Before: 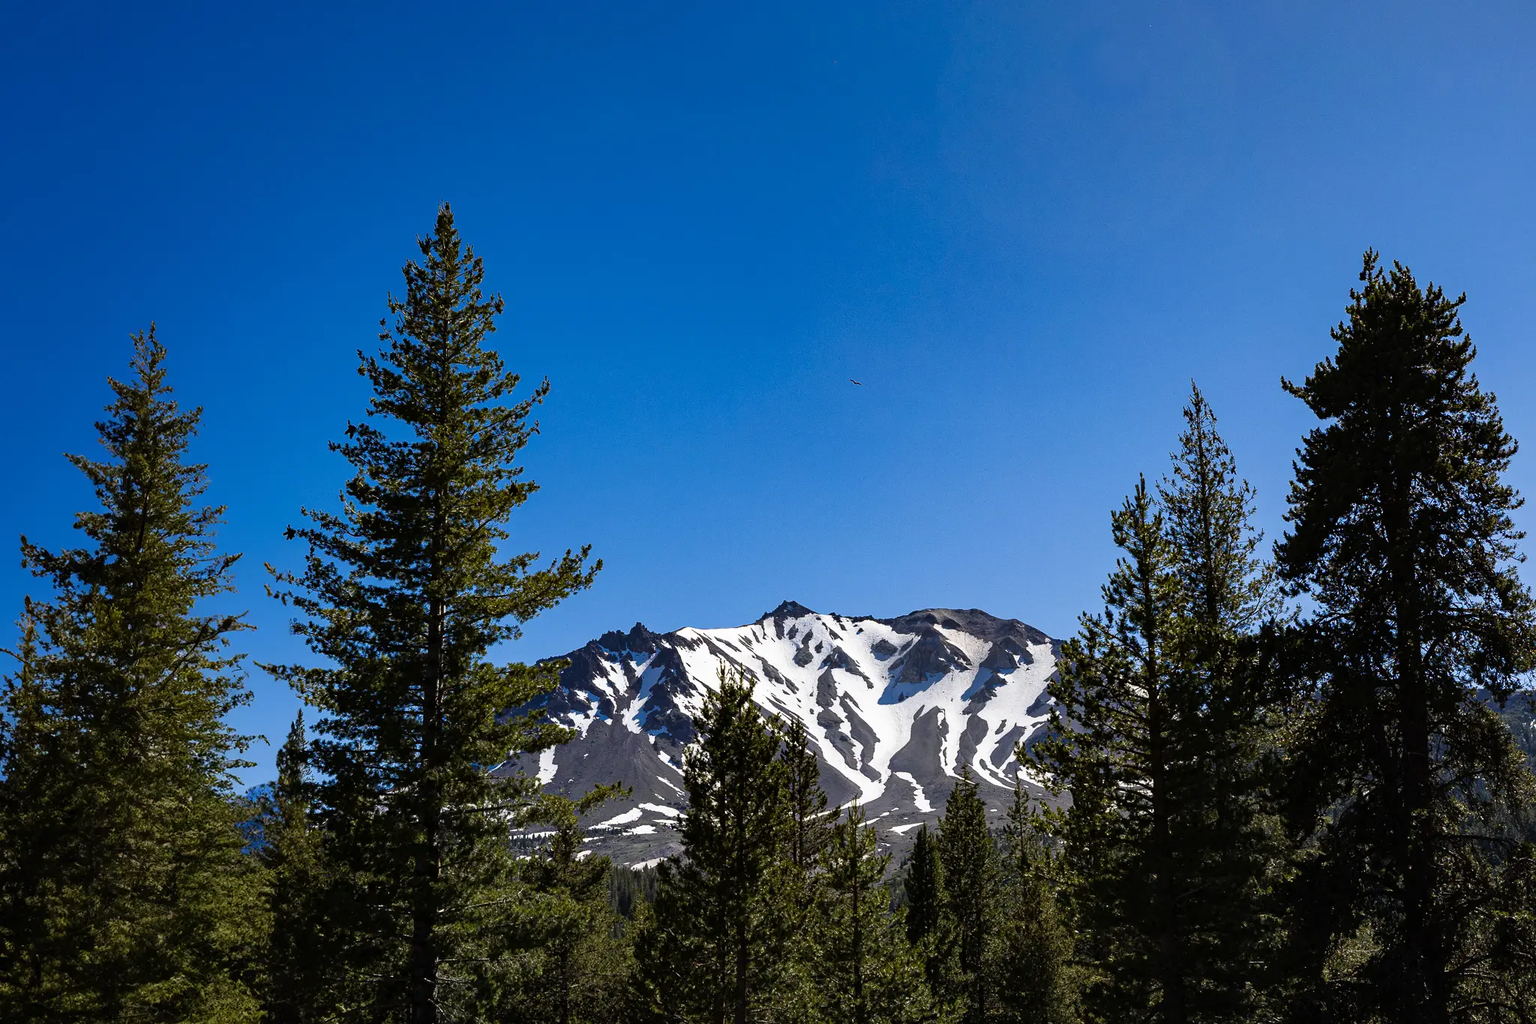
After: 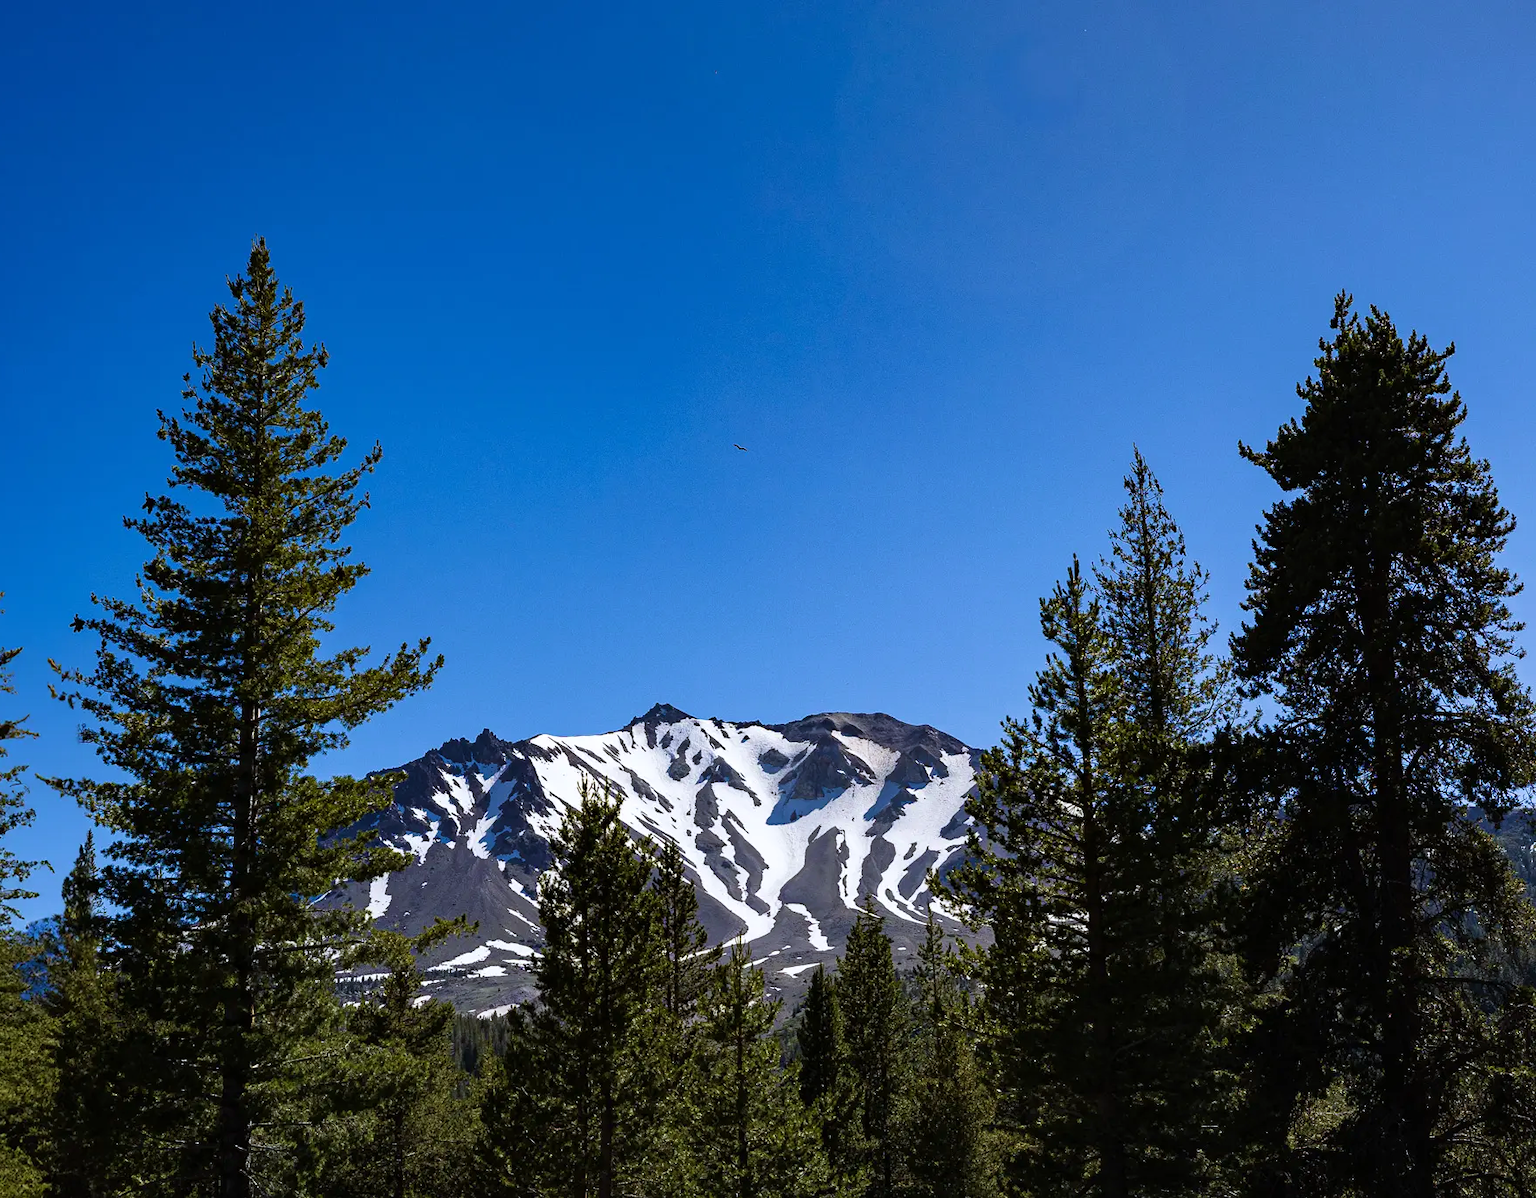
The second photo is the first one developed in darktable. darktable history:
white balance: red 0.983, blue 1.036
velvia: on, module defaults
crop and rotate: left 14.584%
